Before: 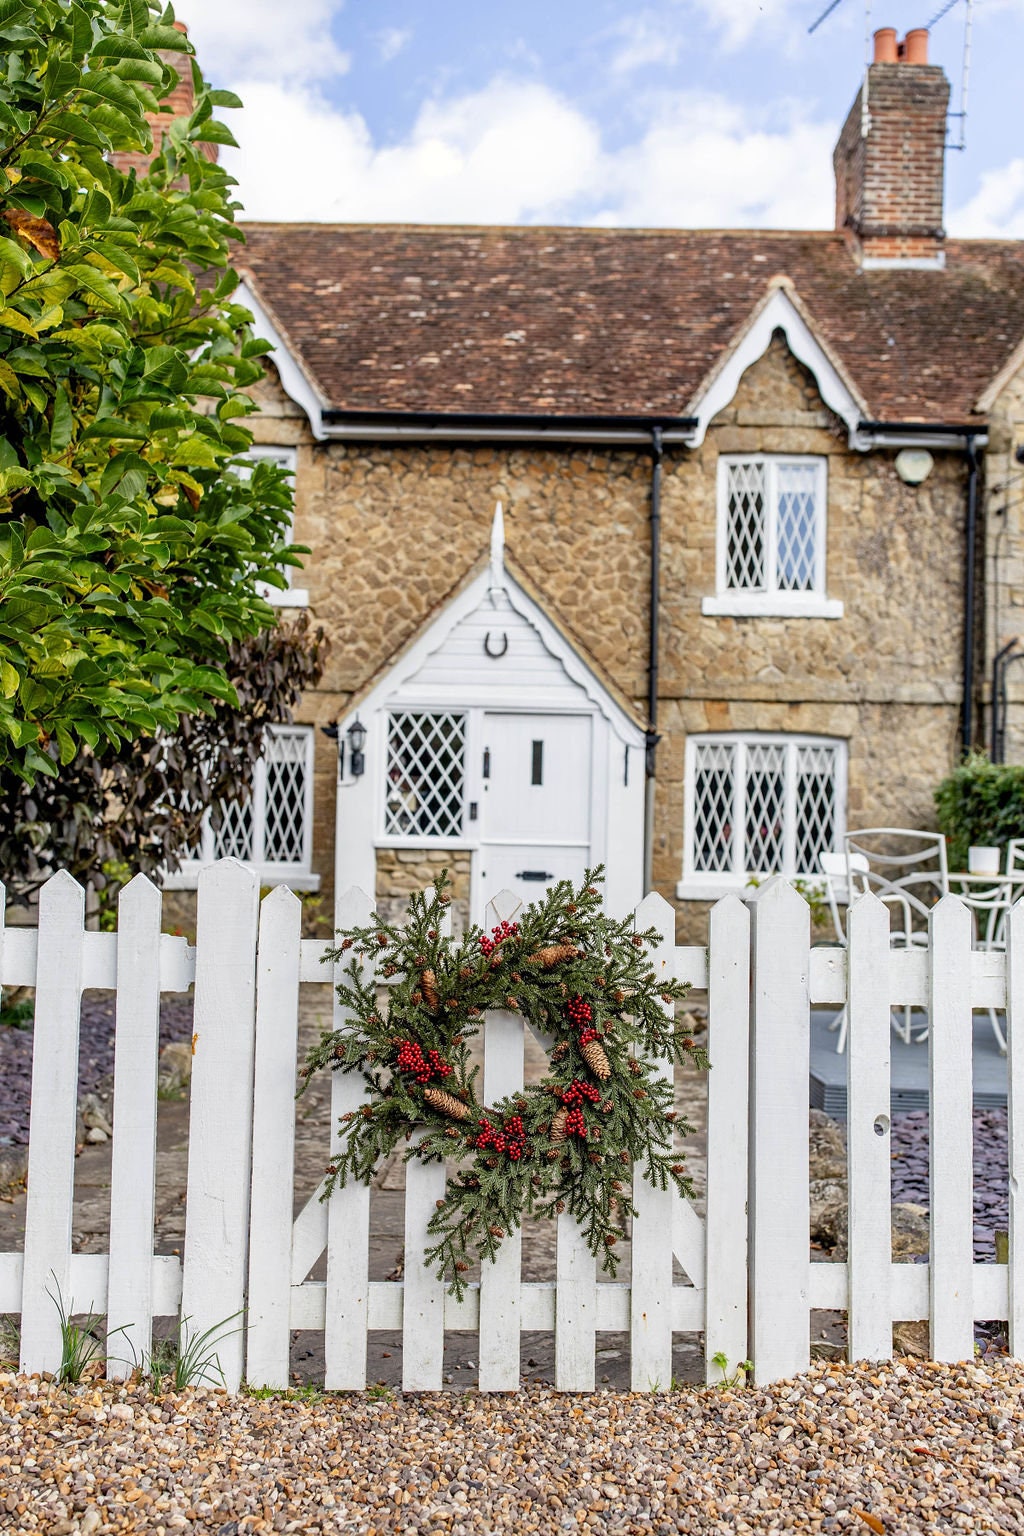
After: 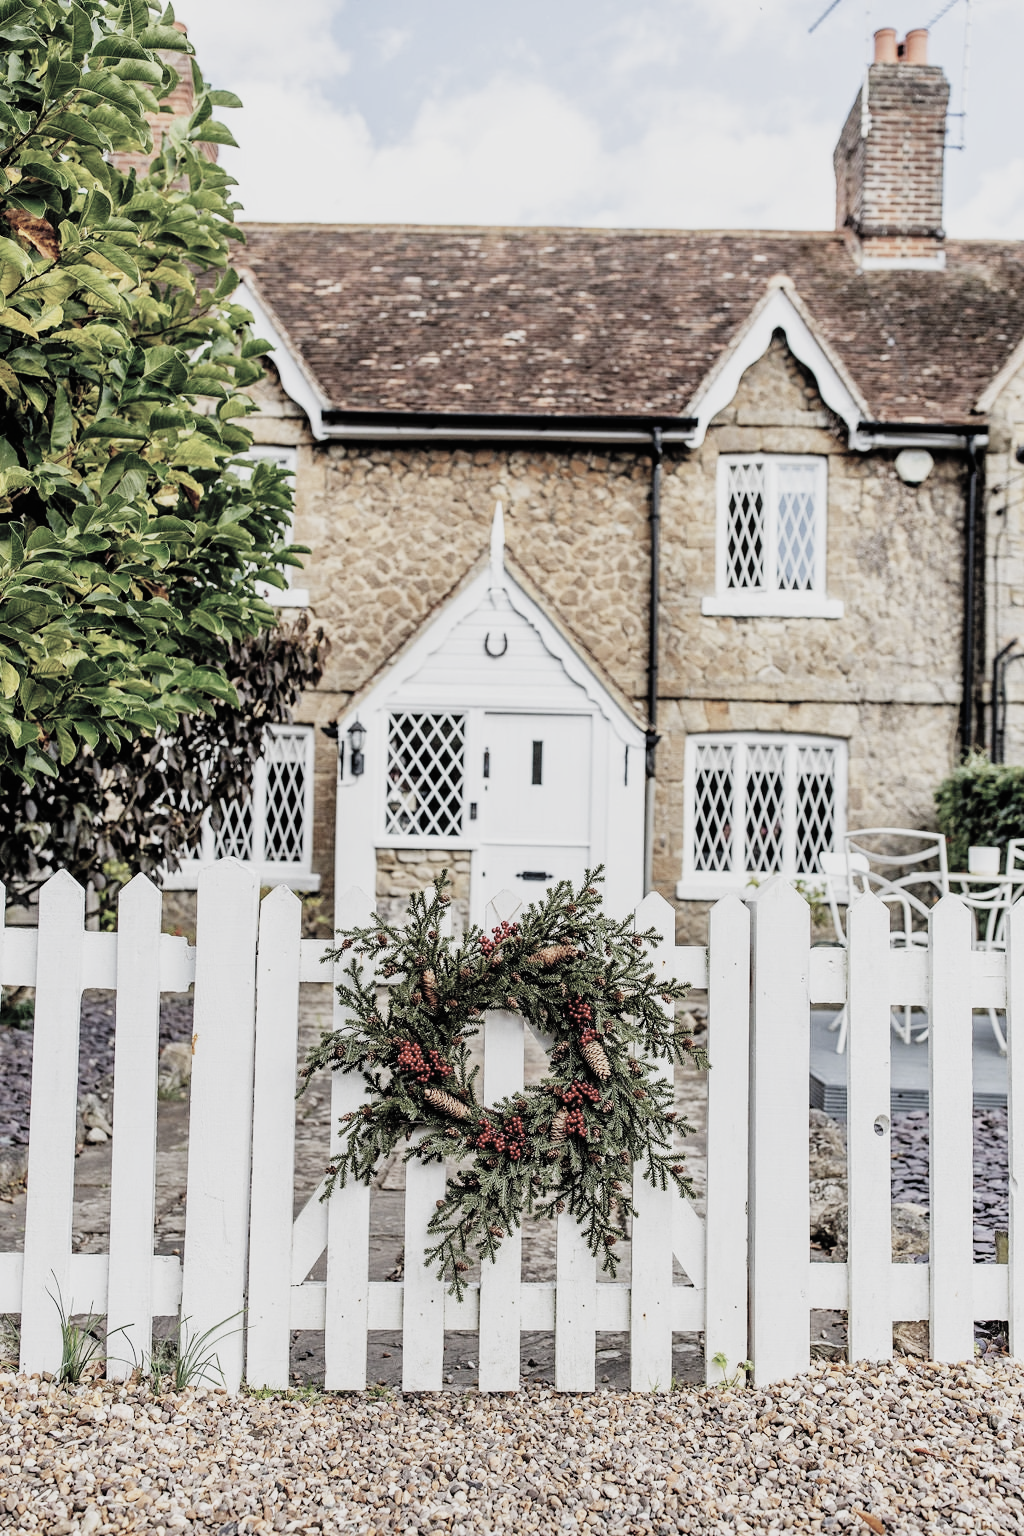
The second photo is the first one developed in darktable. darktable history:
sigmoid: contrast 1.7, skew -0.2, preserve hue 0%, red attenuation 0.1, red rotation 0.035, green attenuation 0.1, green rotation -0.017, blue attenuation 0.15, blue rotation -0.052, base primaries Rec2020
contrast brightness saturation: brightness 0.18, saturation -0.5
local contrast: mode bilateral grid, contrast 10, coarseness 25, detail 115%, midtone range 0.2
